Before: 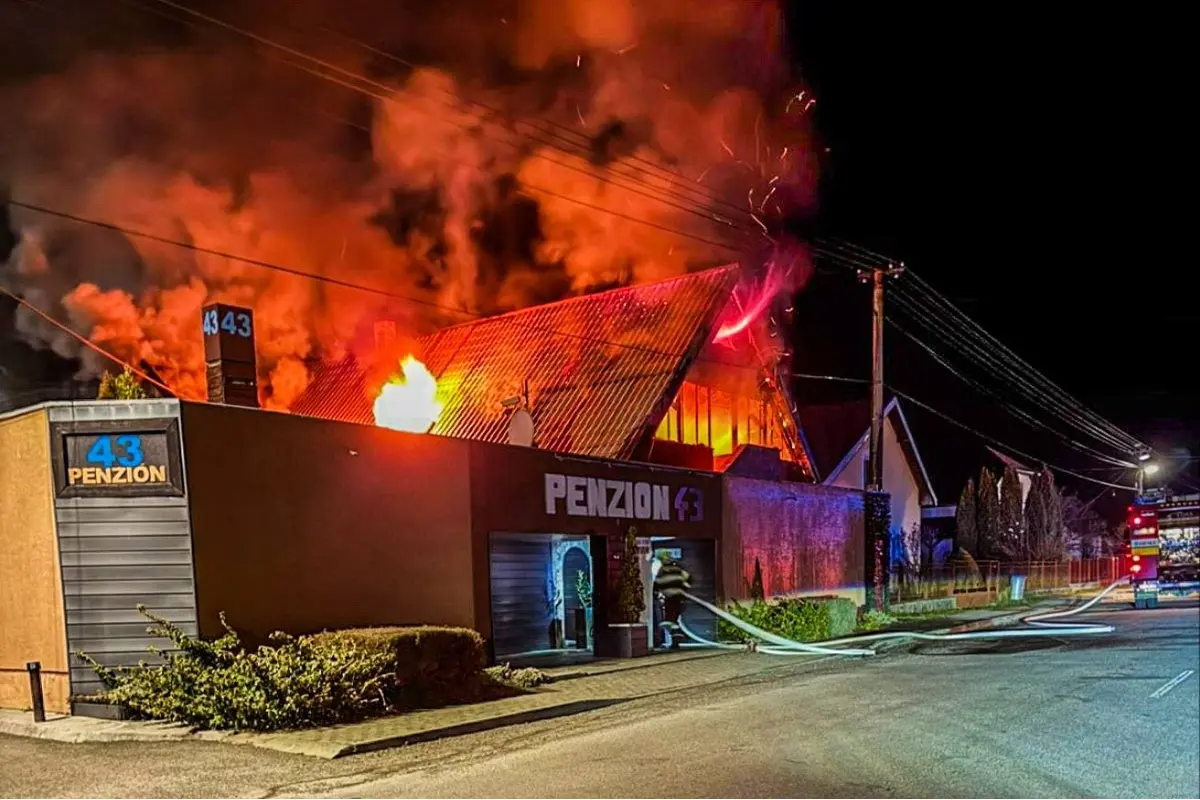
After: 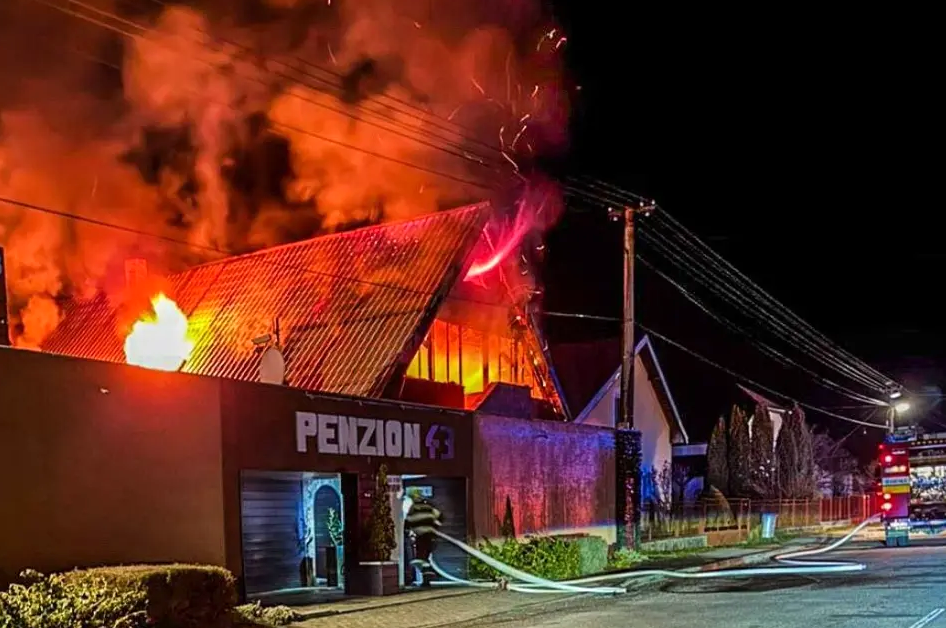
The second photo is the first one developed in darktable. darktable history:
crop and rotate: left 20.758%, top 7.812%, right 0.341%, bottom 13.629%
exposure: exposure 0.127 EV, compensate exposure bias true, compensate highlight preservation false
